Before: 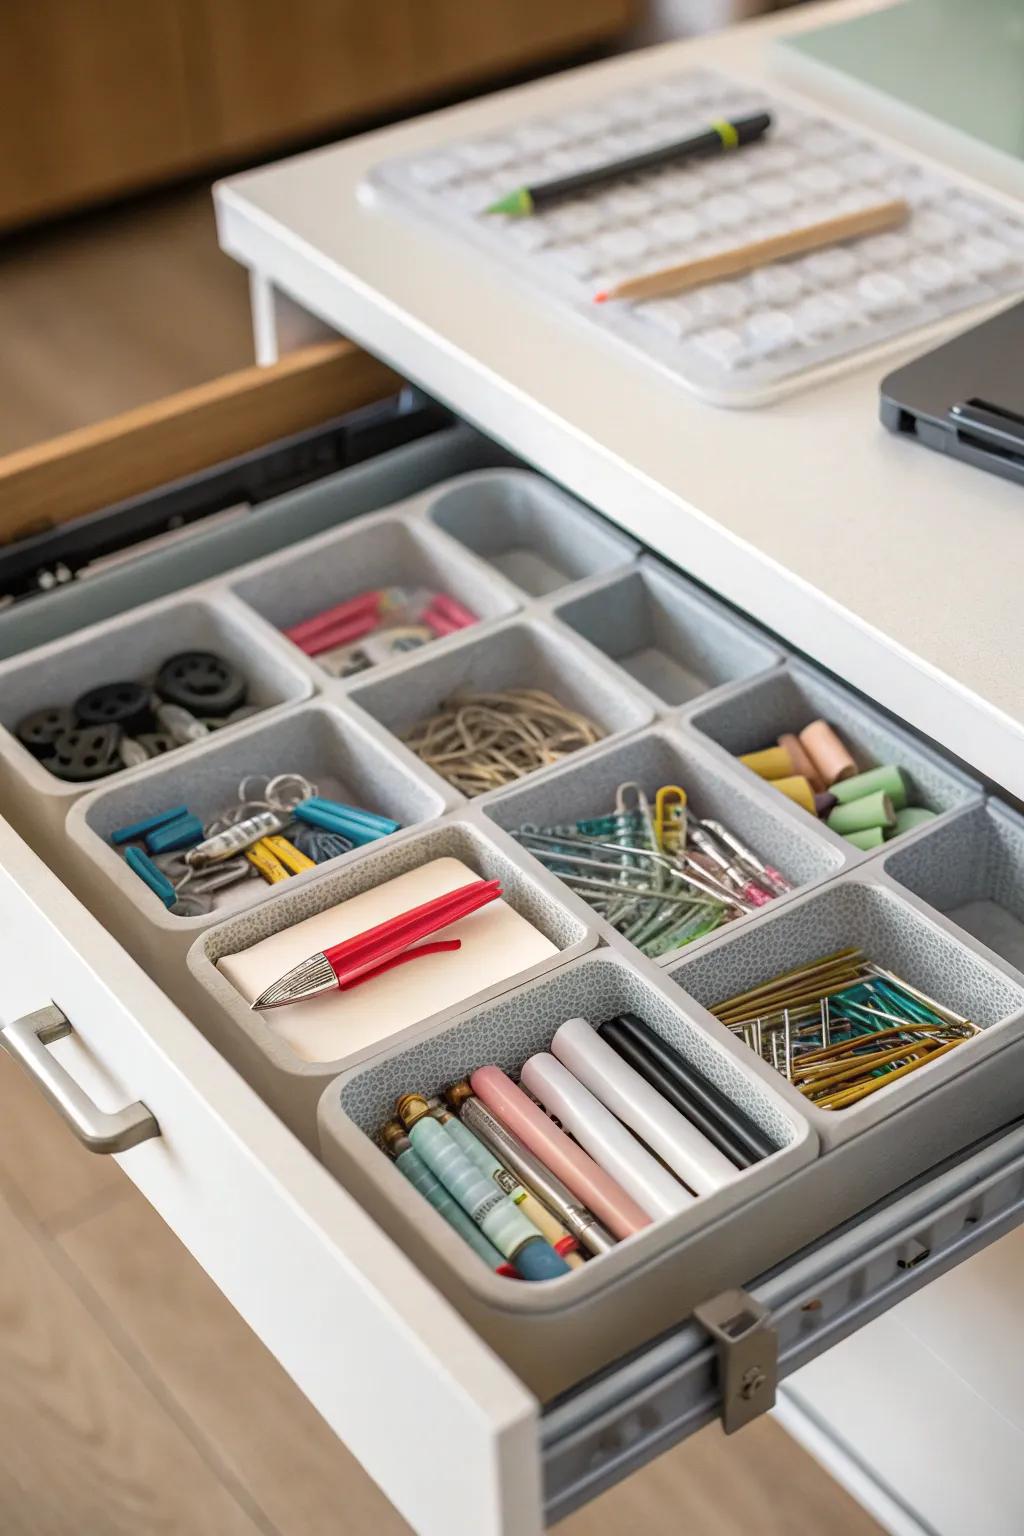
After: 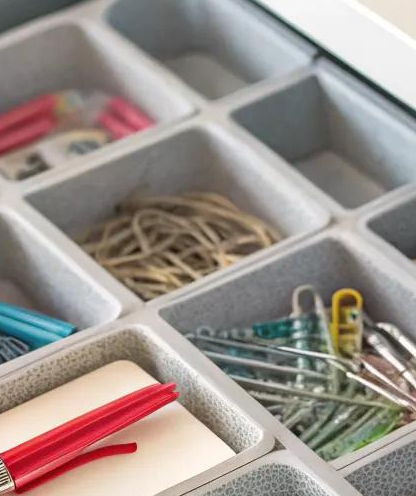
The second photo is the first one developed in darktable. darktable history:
crop: left 31.698%, top 32.407%, right 27.639%, bottom 35.272%
